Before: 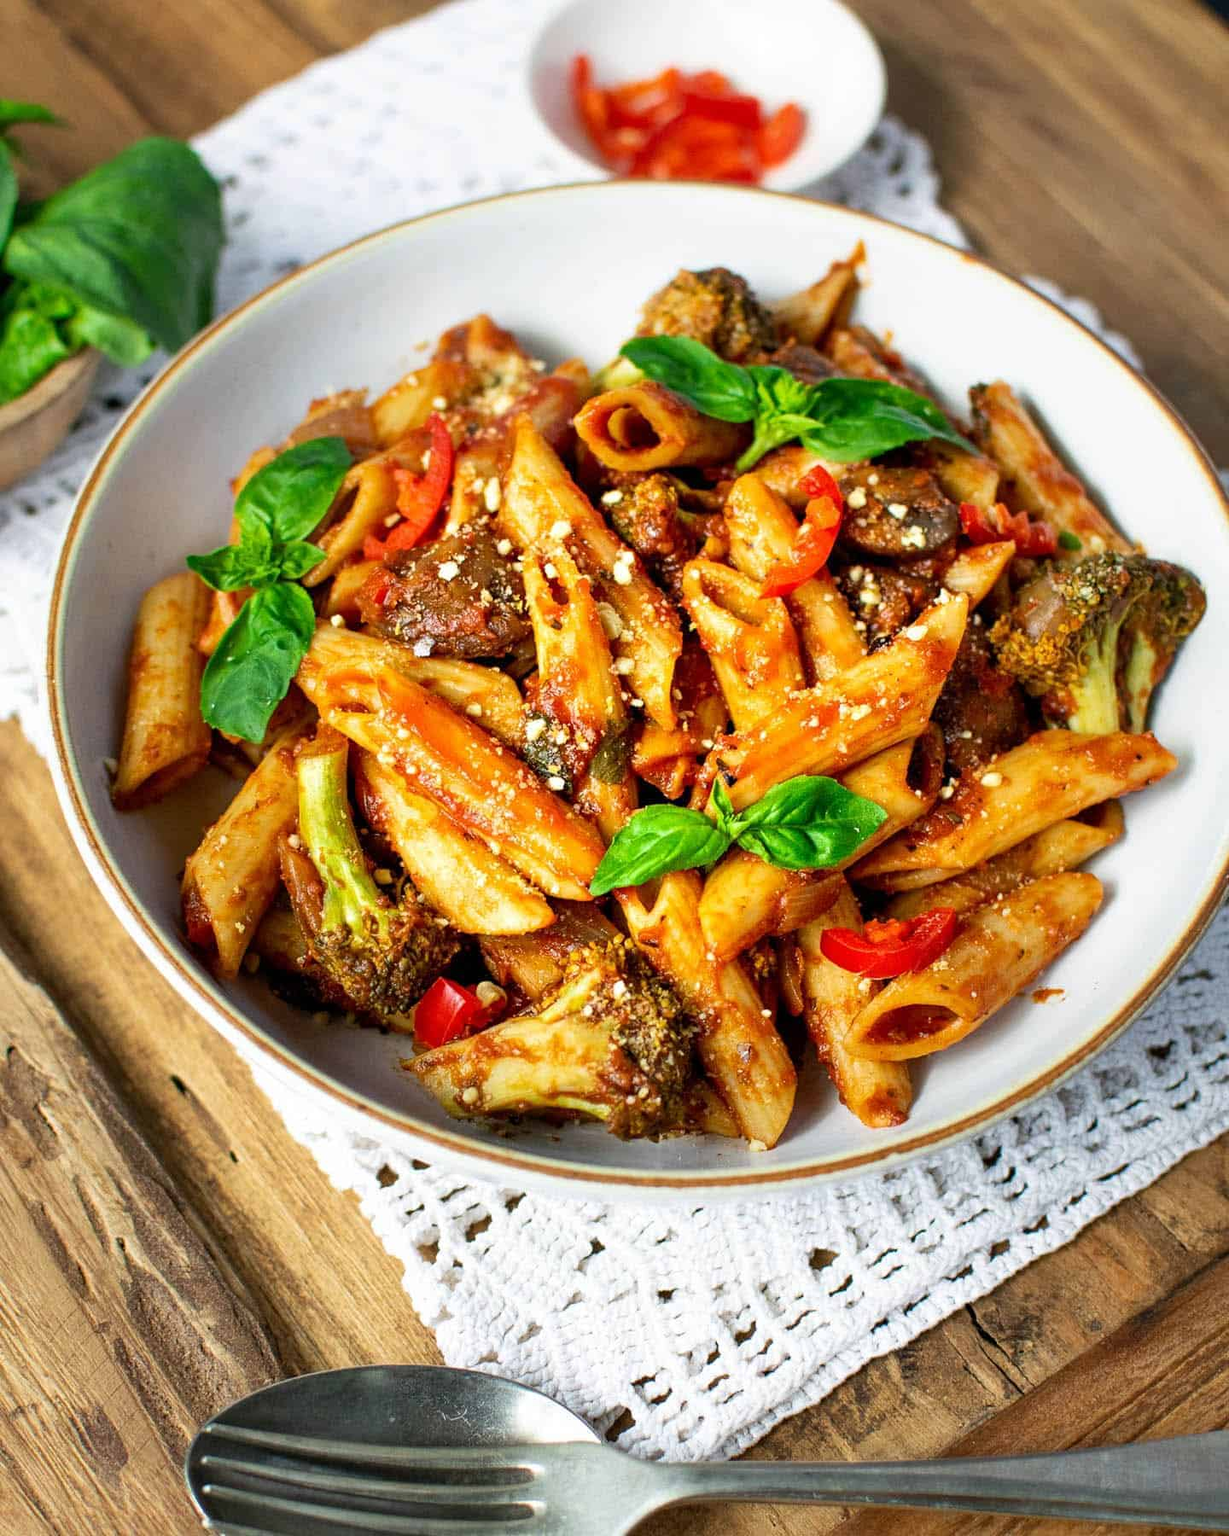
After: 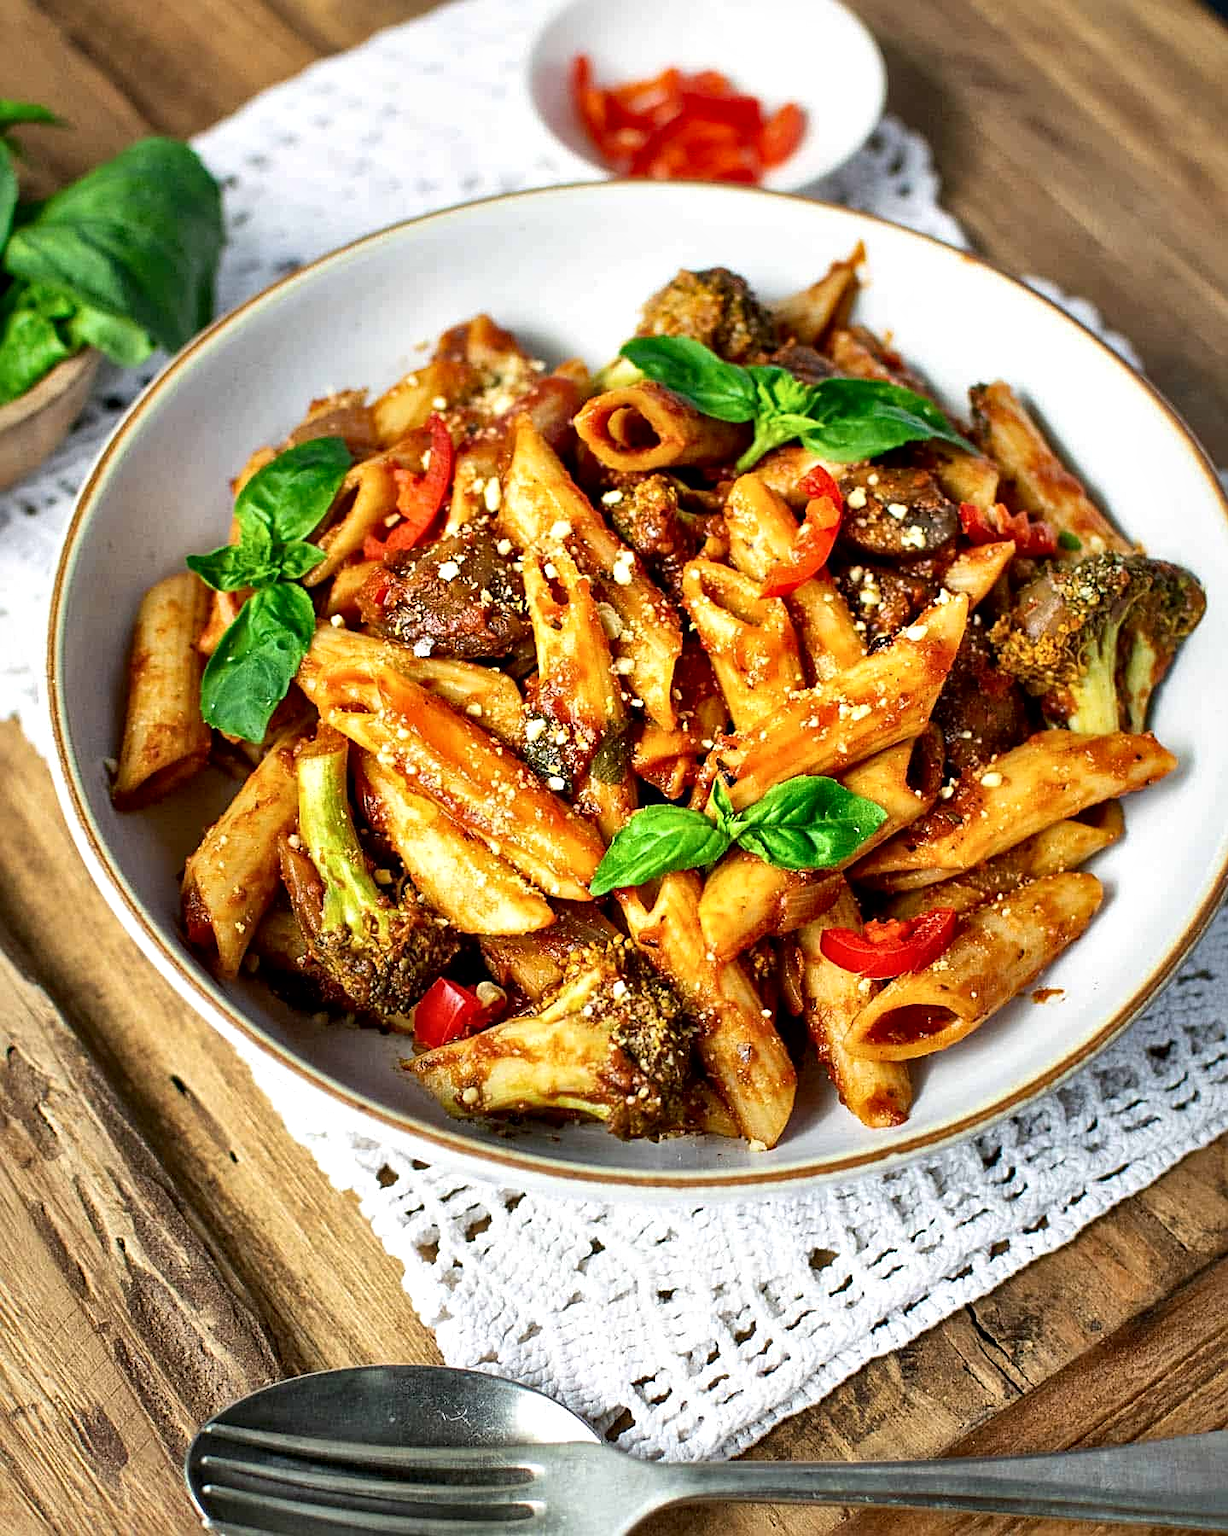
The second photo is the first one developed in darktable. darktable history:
local contrast: mode bilateral grid, contrast 25, coarseness 60, detail 151%, midtone range 0.2
sharpen: on, module defaults
